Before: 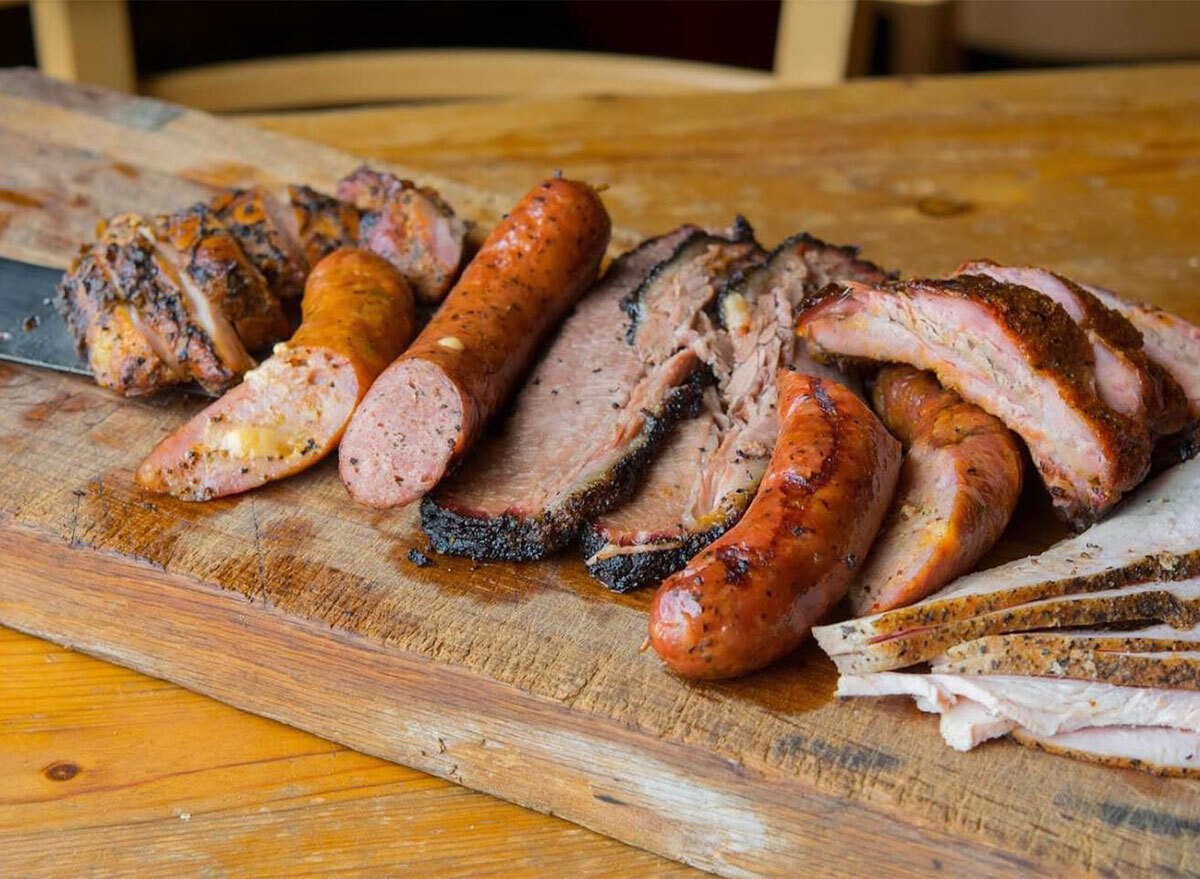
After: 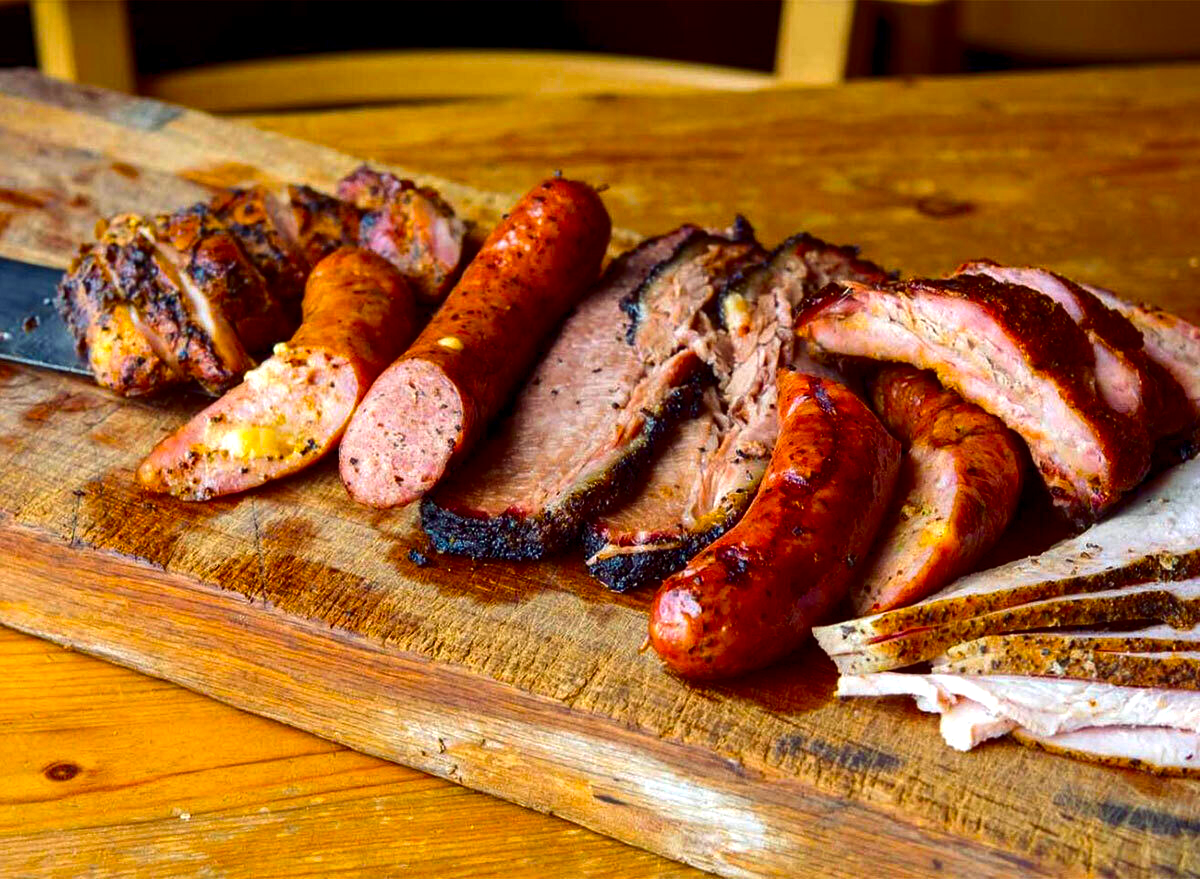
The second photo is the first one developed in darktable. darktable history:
local contrast: highlights 104%, shadows 101%, detail 119%, midtone range 0.2
exposure: exposure 0.497 EV, compensate highlight preservation false
contrast brightness saturation: contrast 0.103, brightness -0.276, saturation 0.147
color balance rgb: shadows lift › luminance 0.73%, shadows lift › chroma 7.025%, shadows lift › hue 300.64°, perceptual saturation grading › global saturation 0.059%, global vibrance 50.334%
